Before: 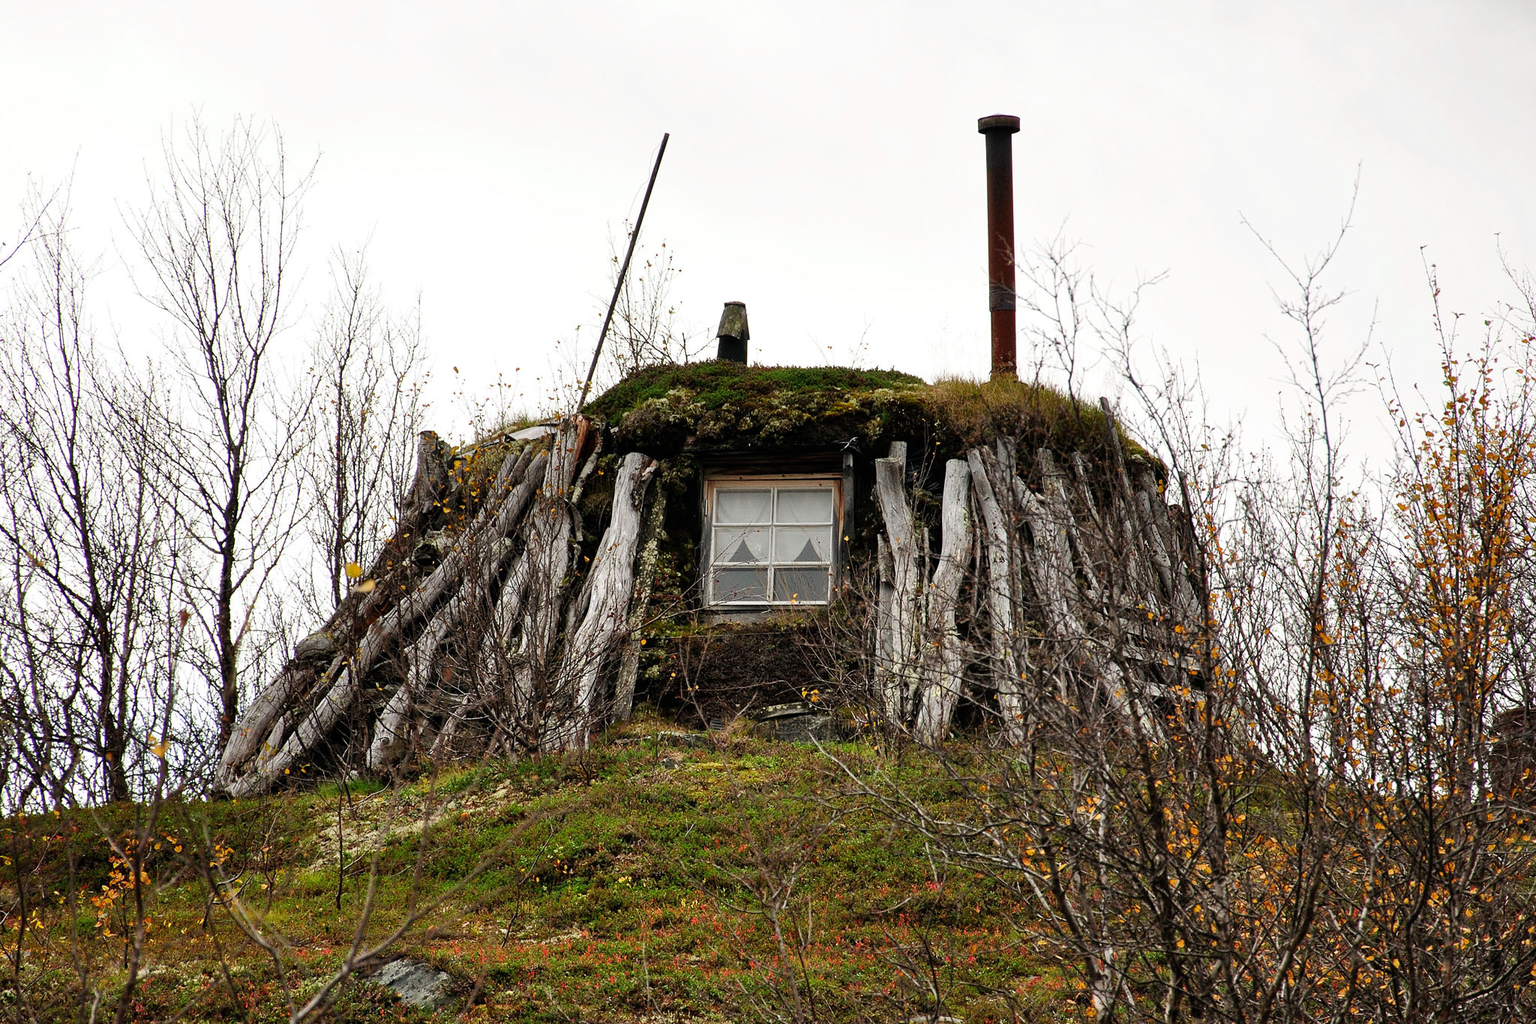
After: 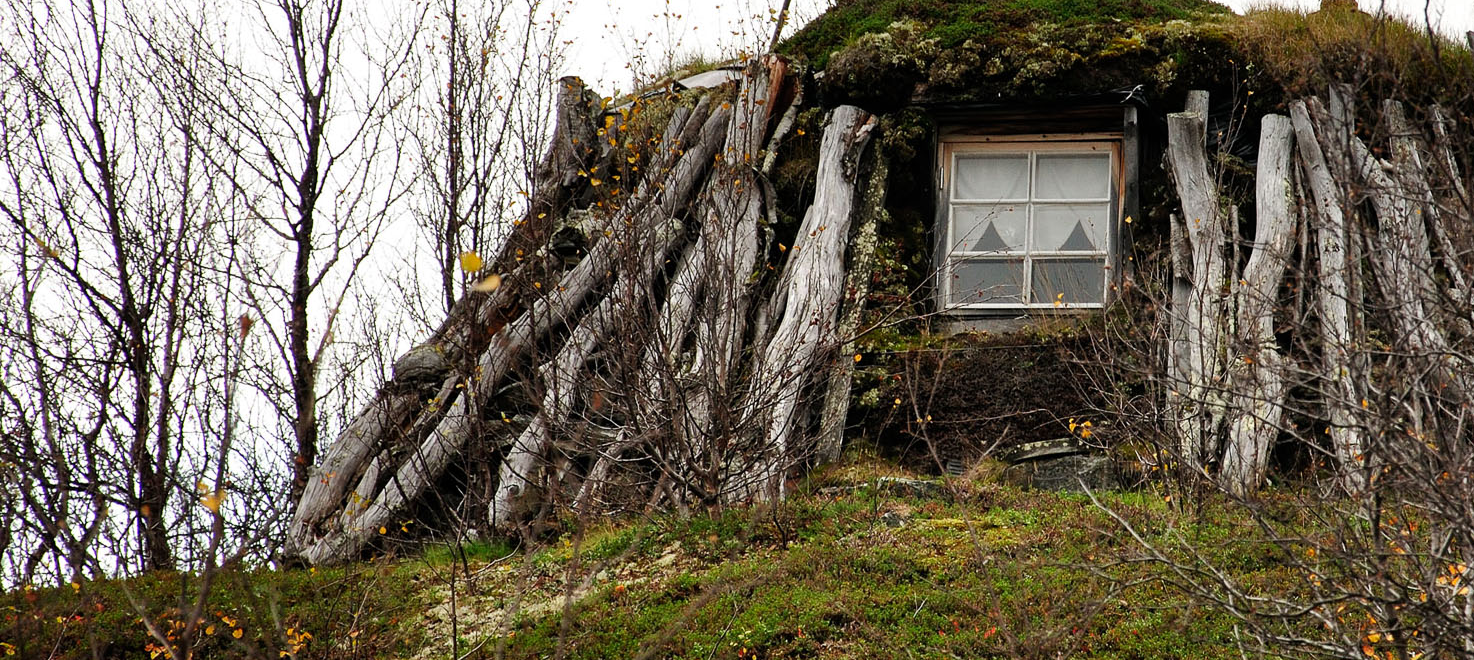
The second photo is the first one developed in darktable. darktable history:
crop: top 36.517%, right 27.983%, bottom 15.108%
